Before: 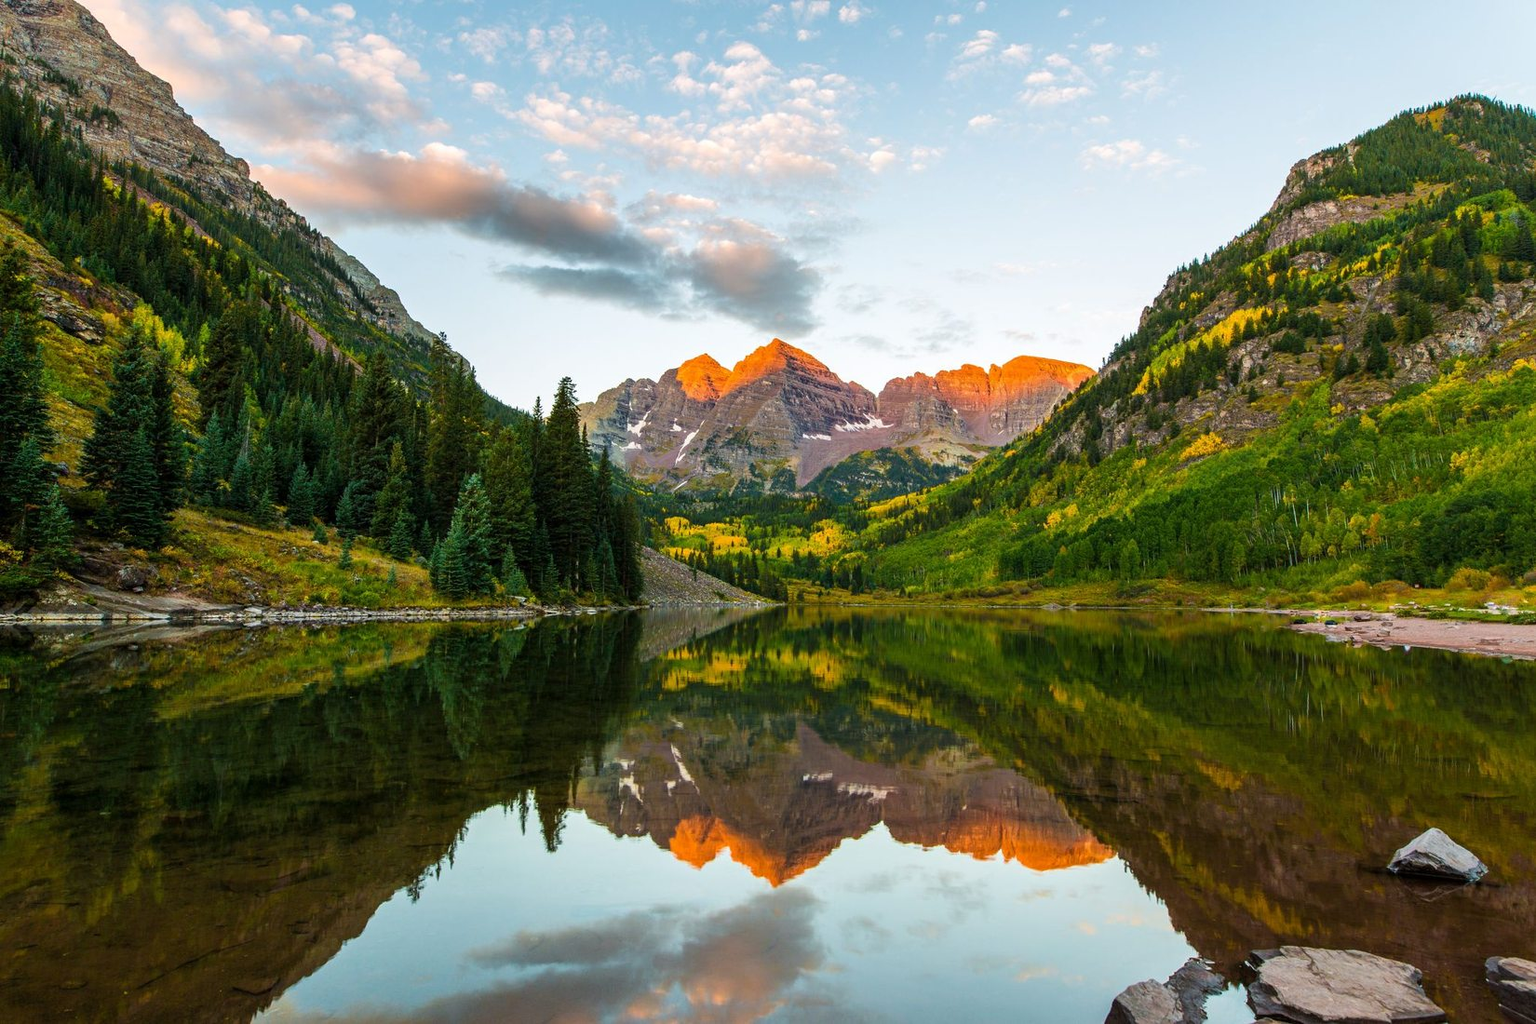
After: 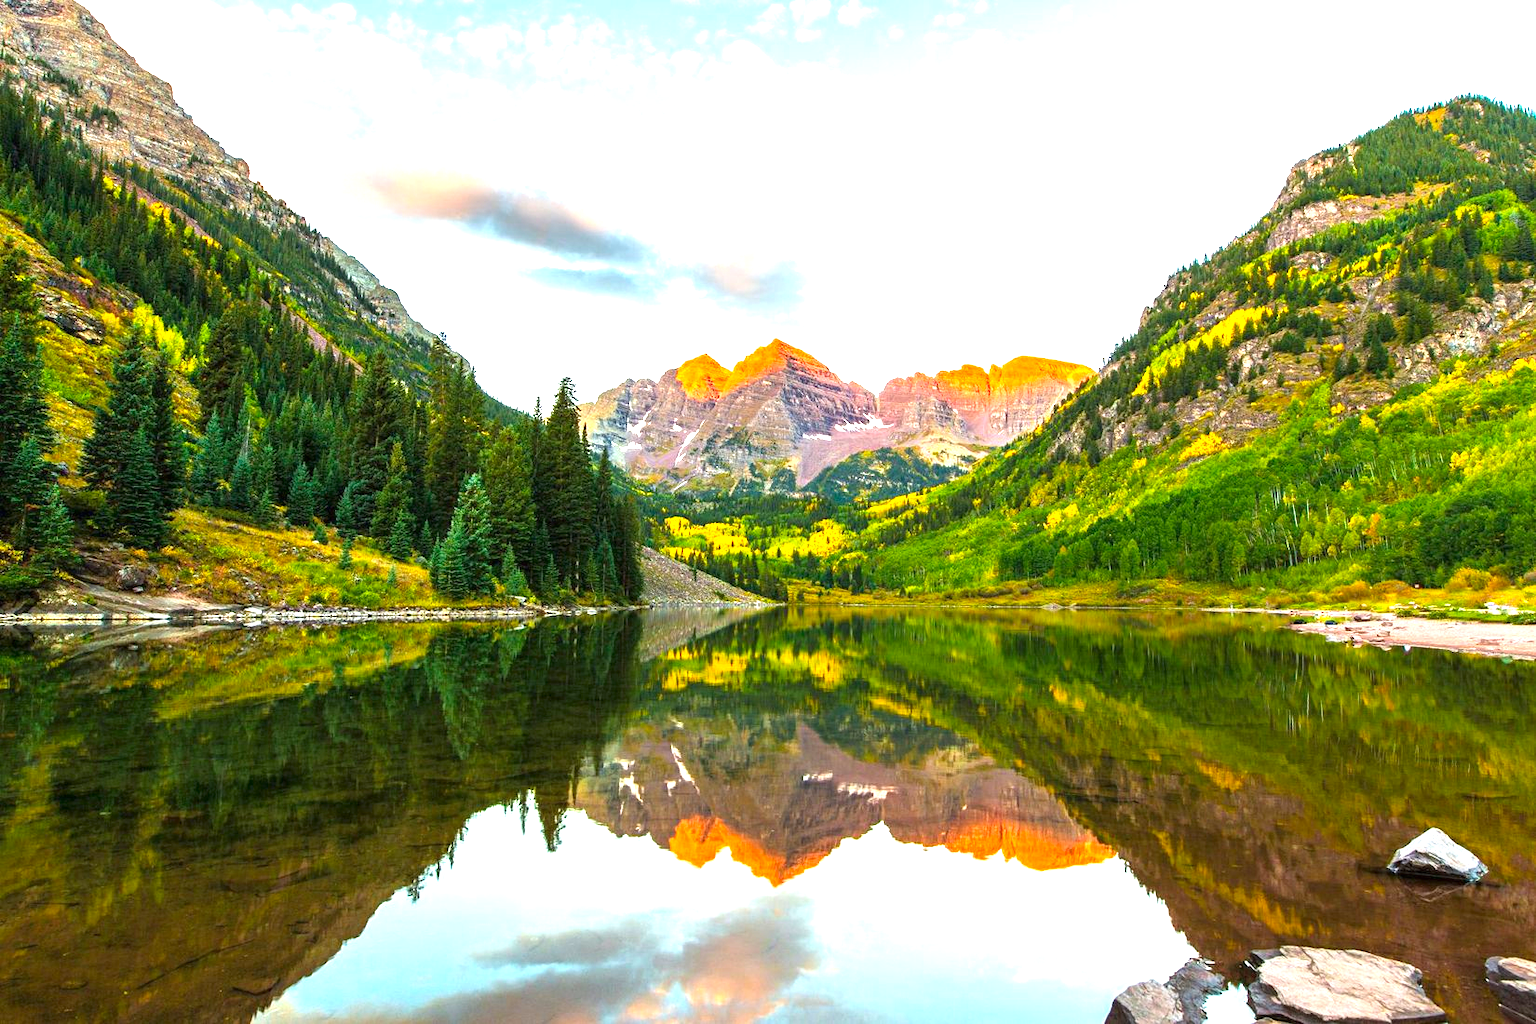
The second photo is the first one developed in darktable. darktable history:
exposure: black level correction 0, exposure 1.442 EV, compensate highlight preservation false
contrast brightness saturation: saturation 0.177
